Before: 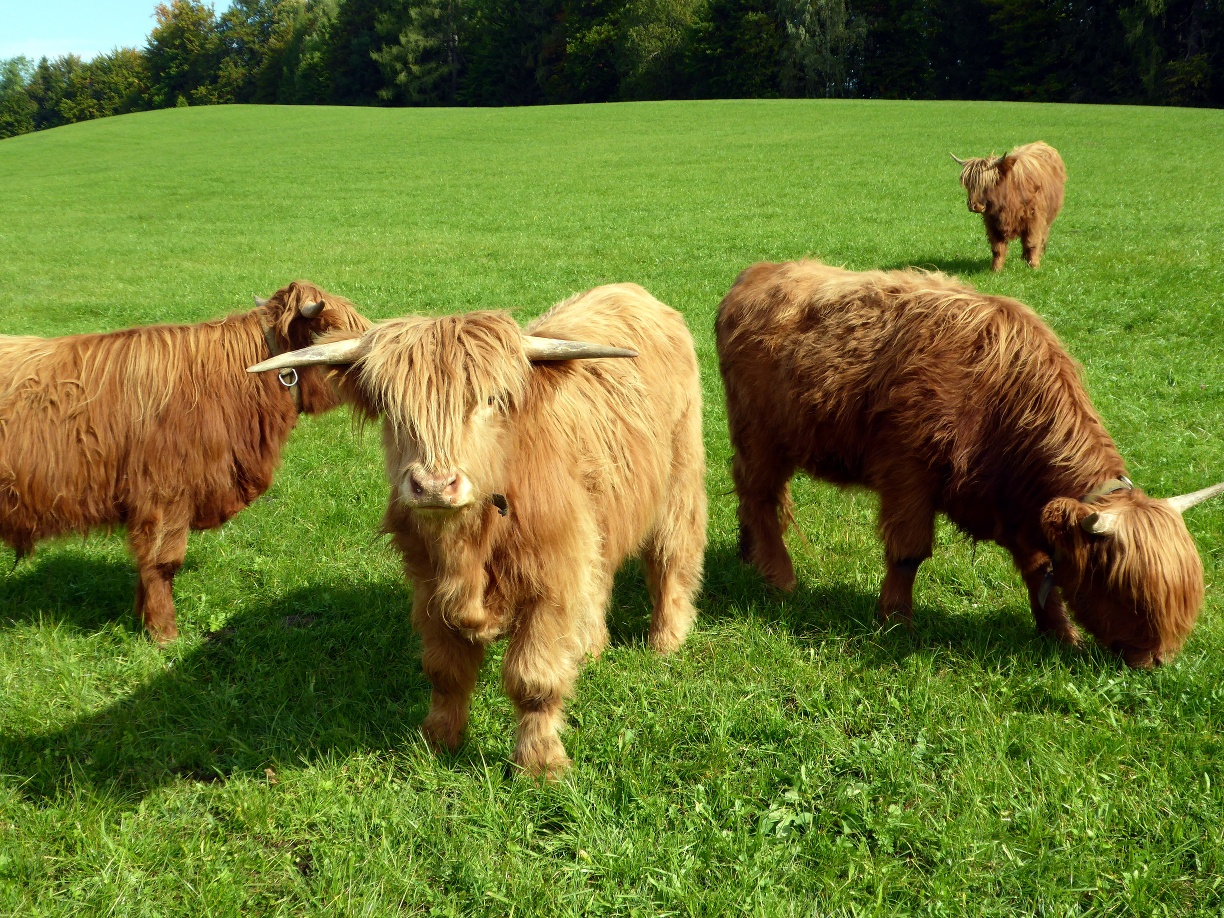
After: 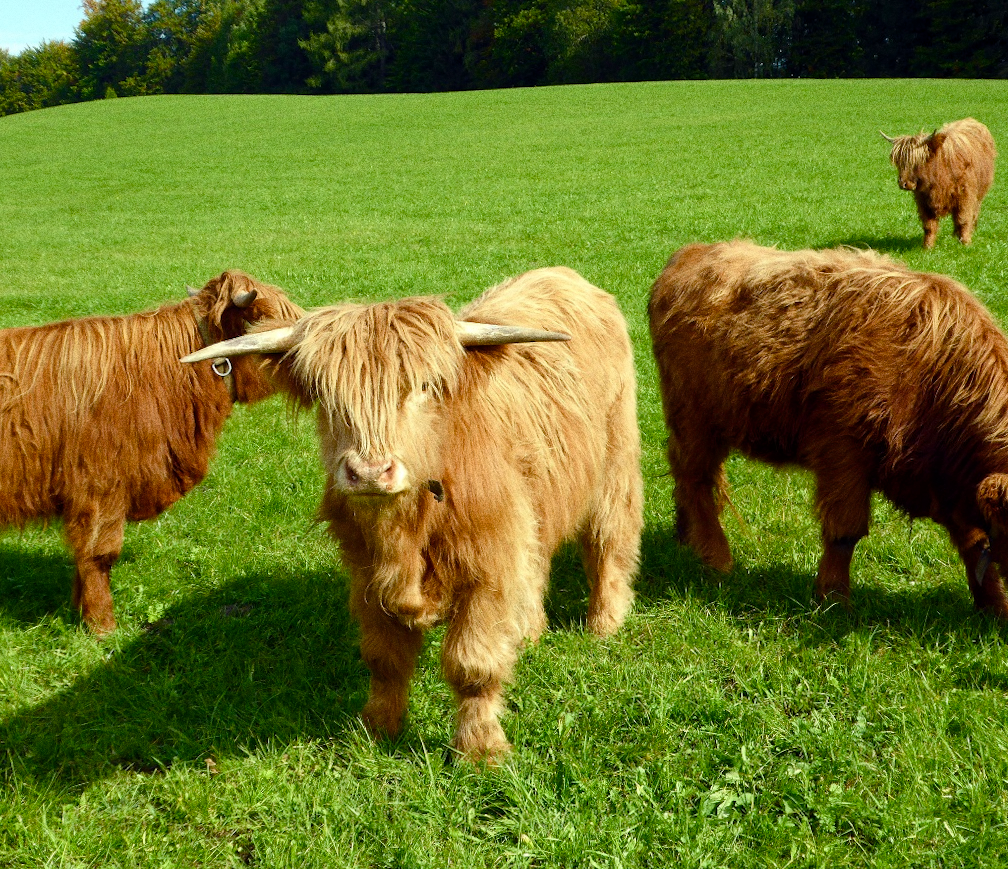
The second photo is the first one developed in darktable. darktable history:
crop and rotate: angle 1°, left 4.281%, top 0.642%, right 11.383%, bottom 2.486%
color balance rgb: perceptual saturation grading › global saturation 20%, perceptual saturation grading › highlights -25%, perceptual saturation grading › shadows 25%
grain: coarseness 0.09 ISO, strength 40%
